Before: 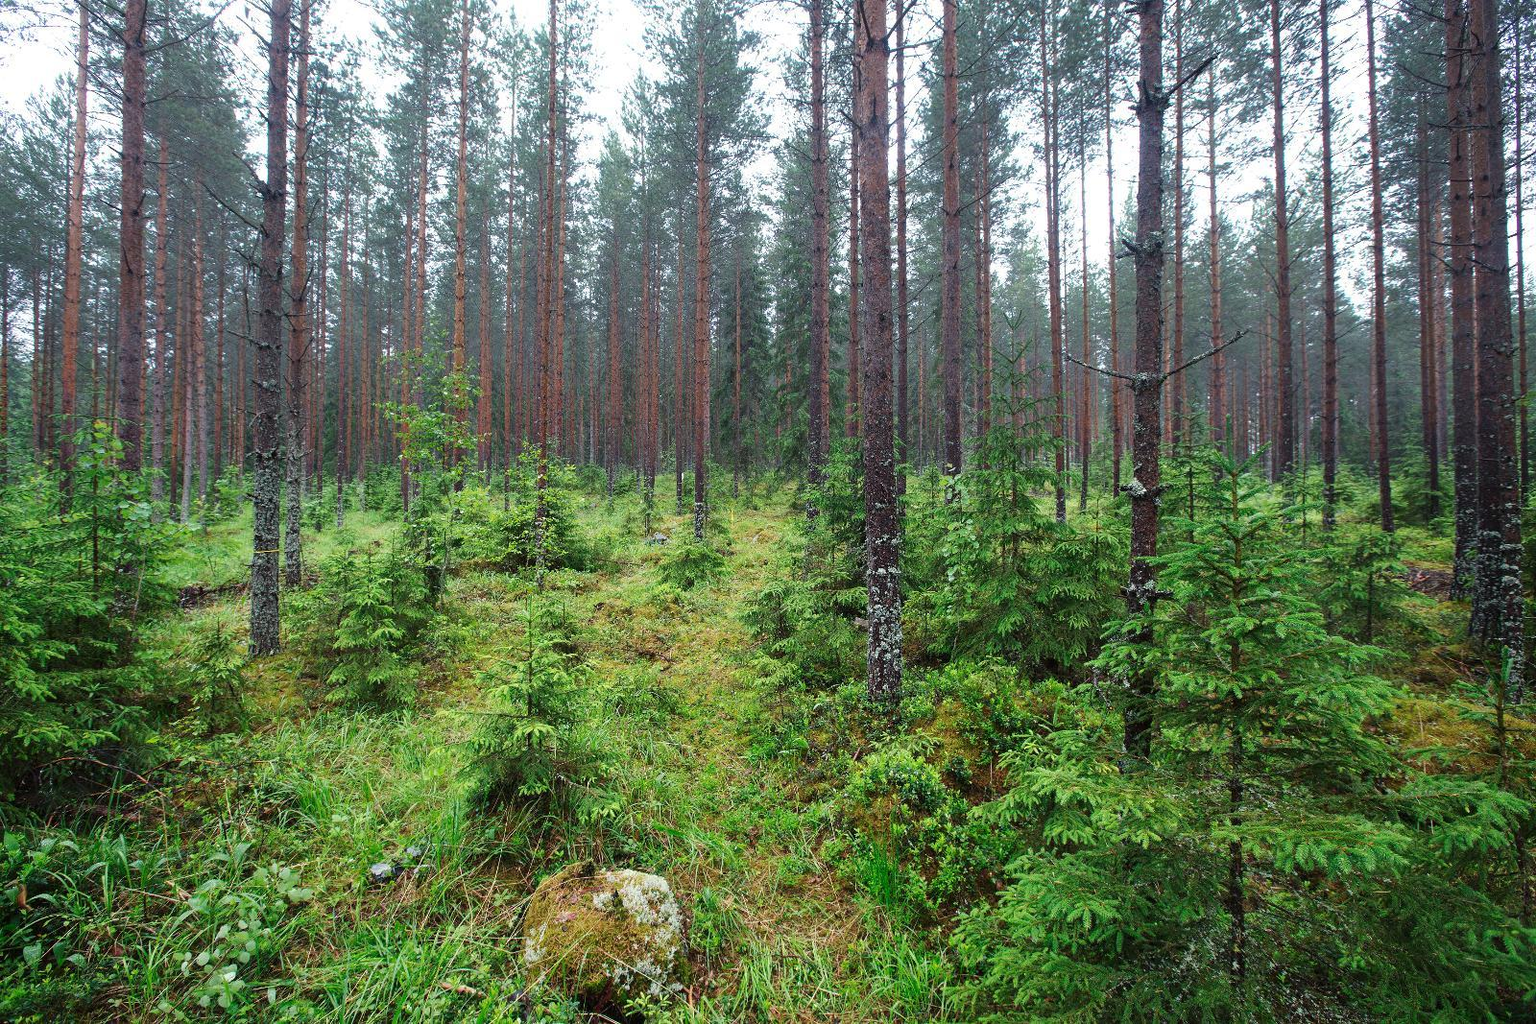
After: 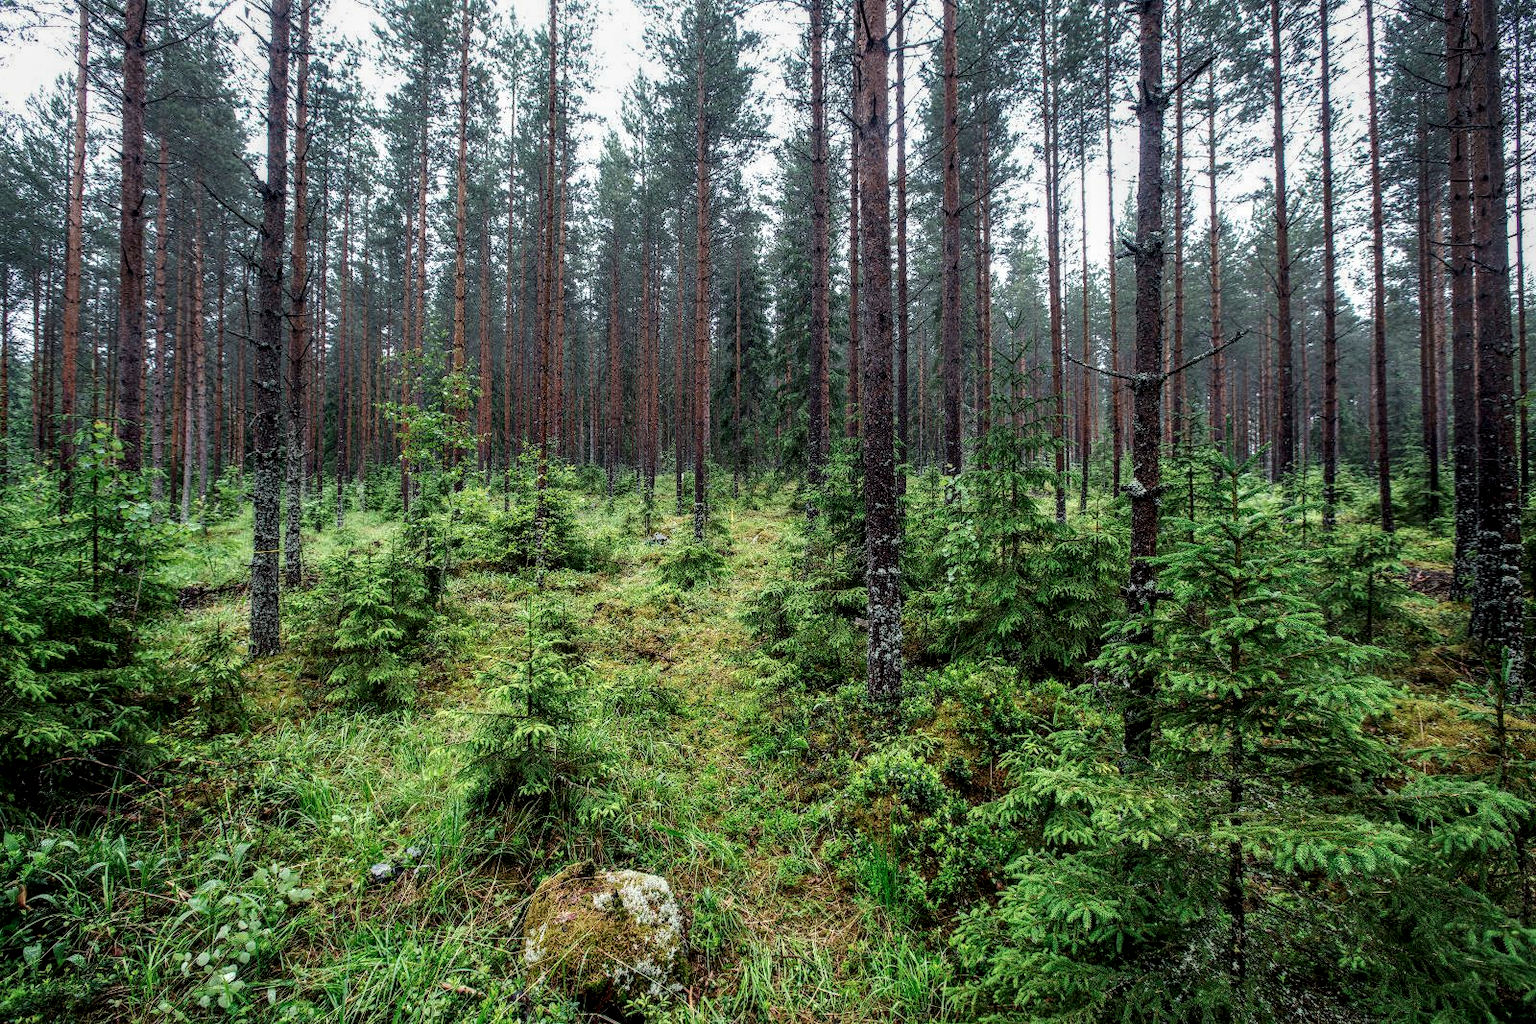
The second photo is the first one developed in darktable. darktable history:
exposure: exposure -0.545 EV, compensate exposure bias true, compensate highlight preservation false
local contrast: highlights 3%, shadows 4%, detail 182%
